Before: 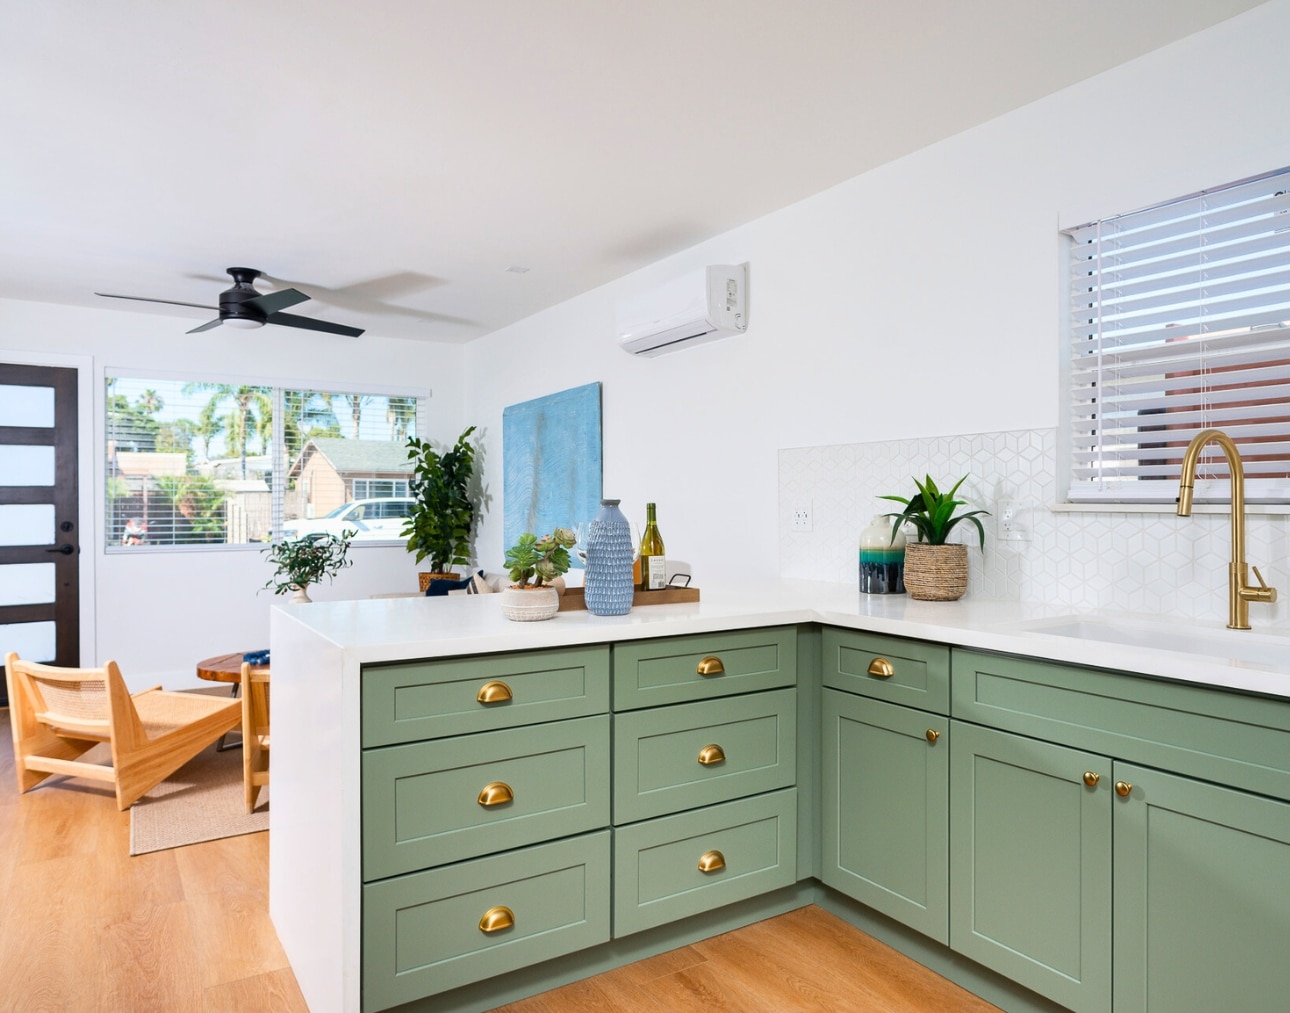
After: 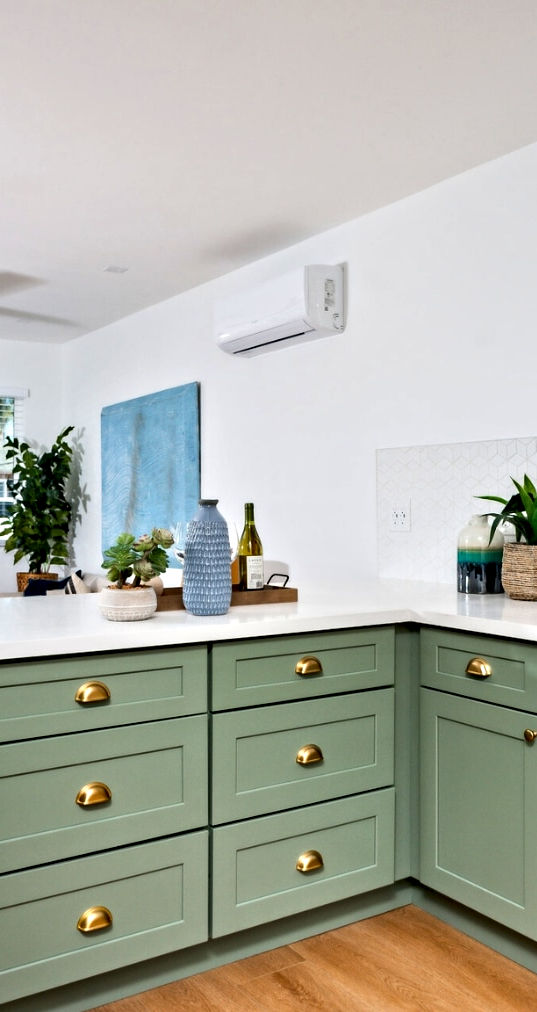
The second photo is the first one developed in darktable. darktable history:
crop: left 31.229%, right 27.105%
contrast equalizer: y [[0.511, 0.558, 0.631, 0.632, 0.559, 0.512], [0.5 ×6], [0.5 ×6], [0 ×6], [0 ×6]]
